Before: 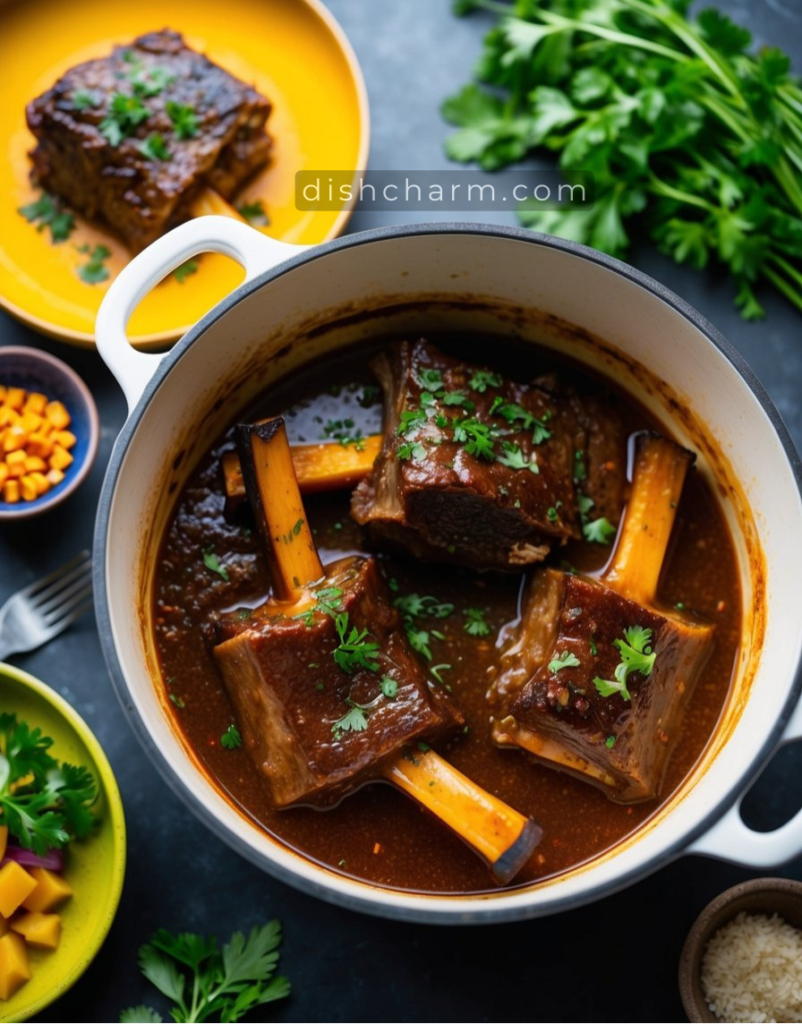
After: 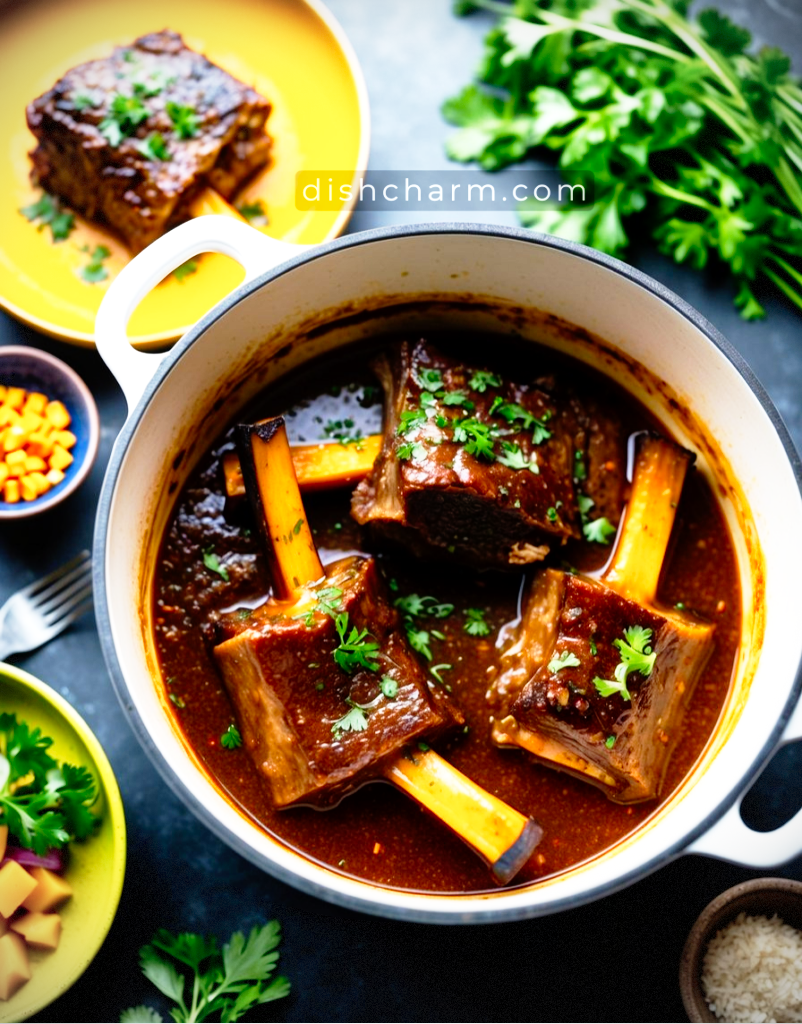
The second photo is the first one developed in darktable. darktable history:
local contrast: mode bilateral grid, contrast 20, coarseness 51, detail 119%, midtone range 0.2
base curve: curves: ch0 [(0, 0) (0.012, 0.01) (0.073, 0.168) (0.31, 0.711) (0.645, 0.957) (1, 1)], preserve colors none
vignetting: fall-off radius 61.18%, dithering 8-bit output
